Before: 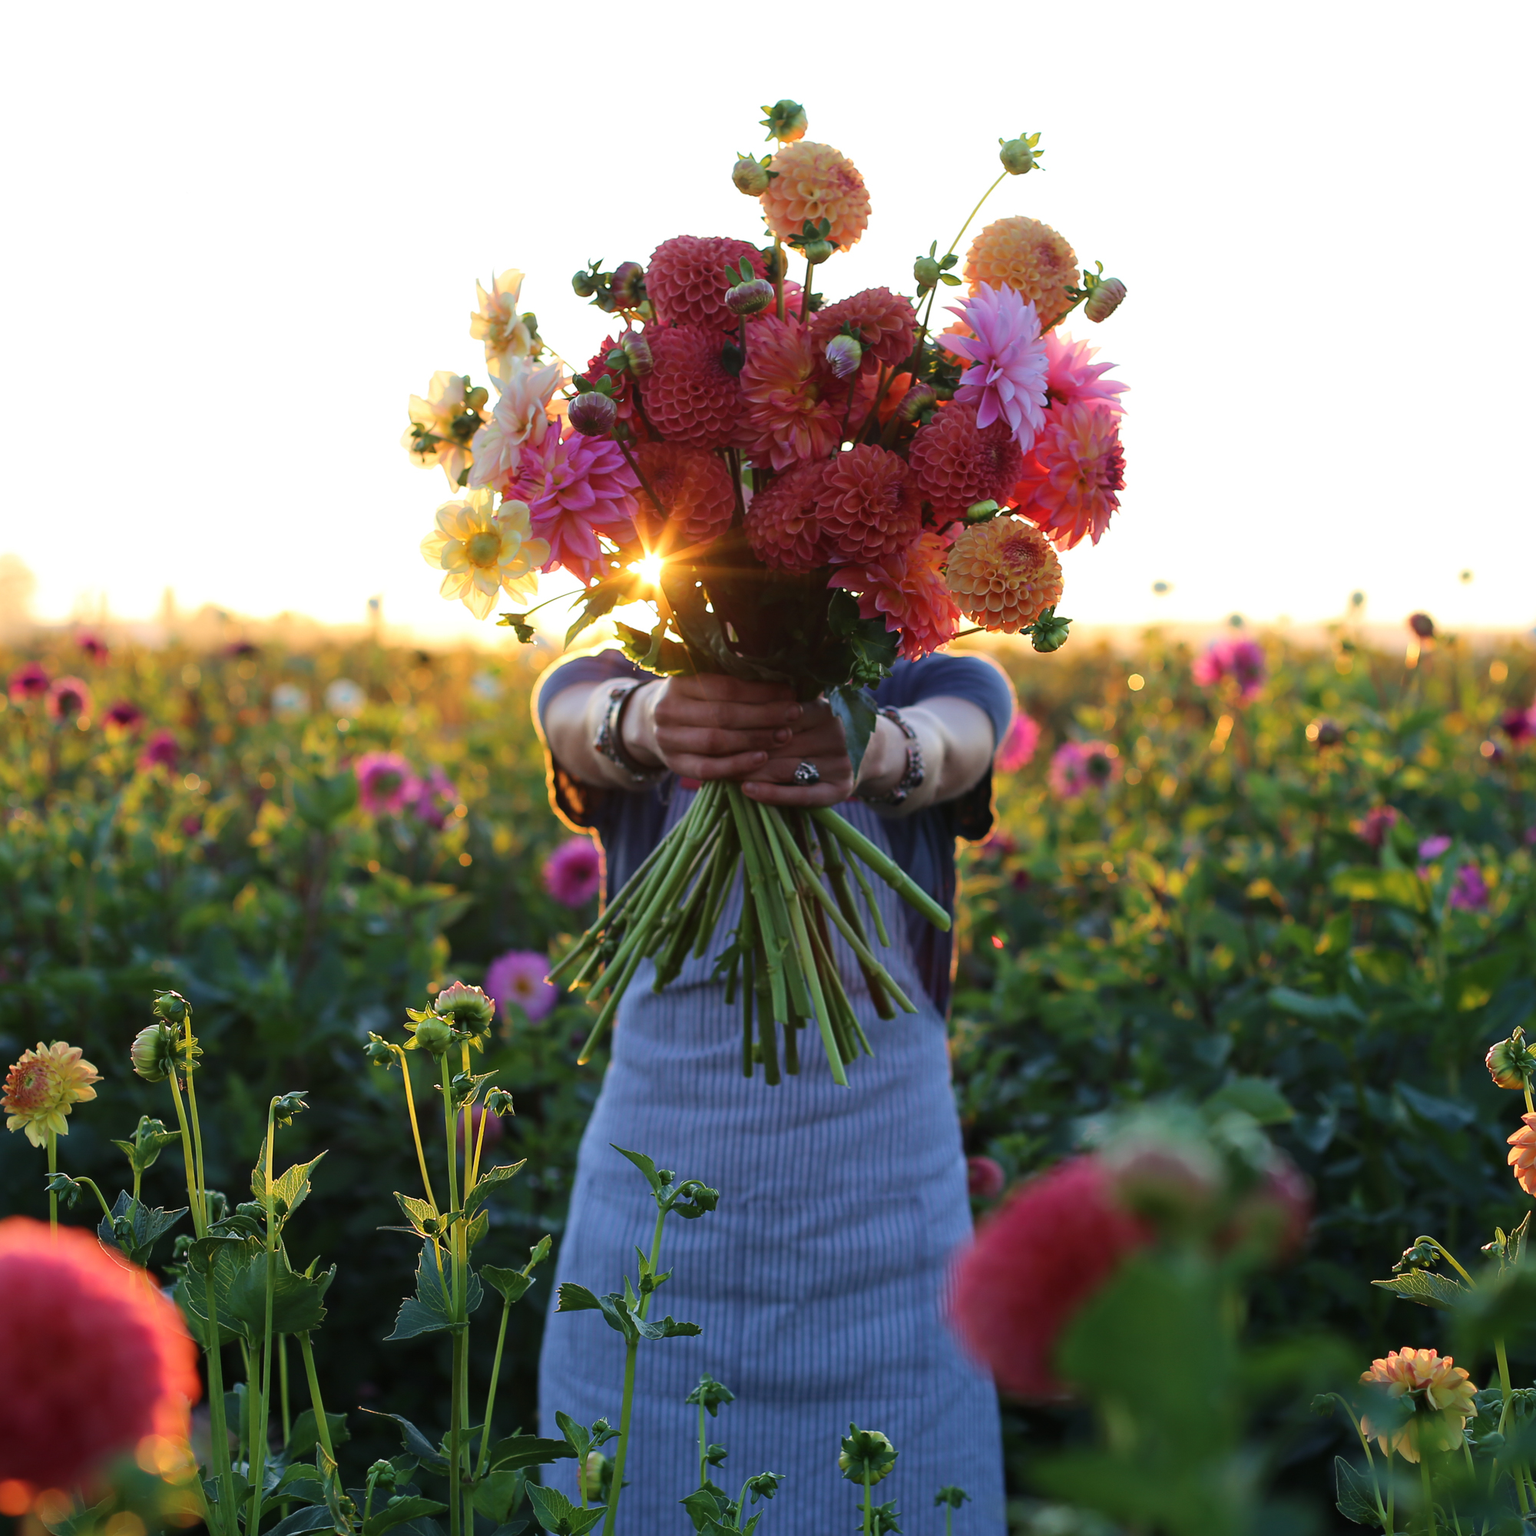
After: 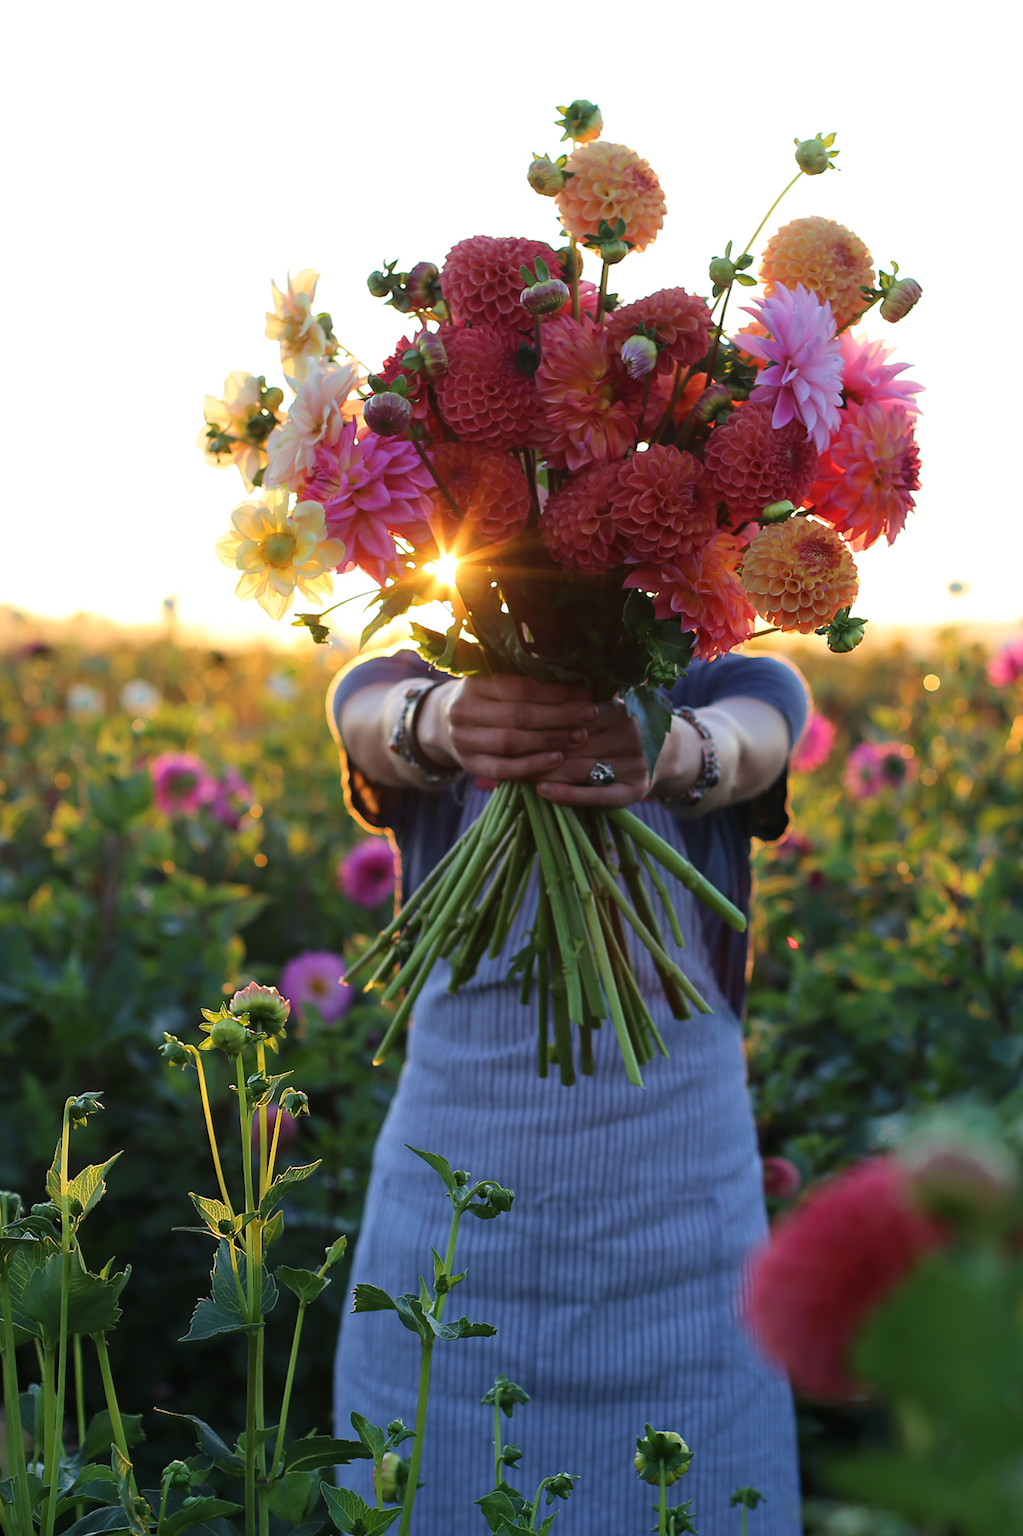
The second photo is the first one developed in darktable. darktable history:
crop and rotate: left 13.355%, right 20.013%
